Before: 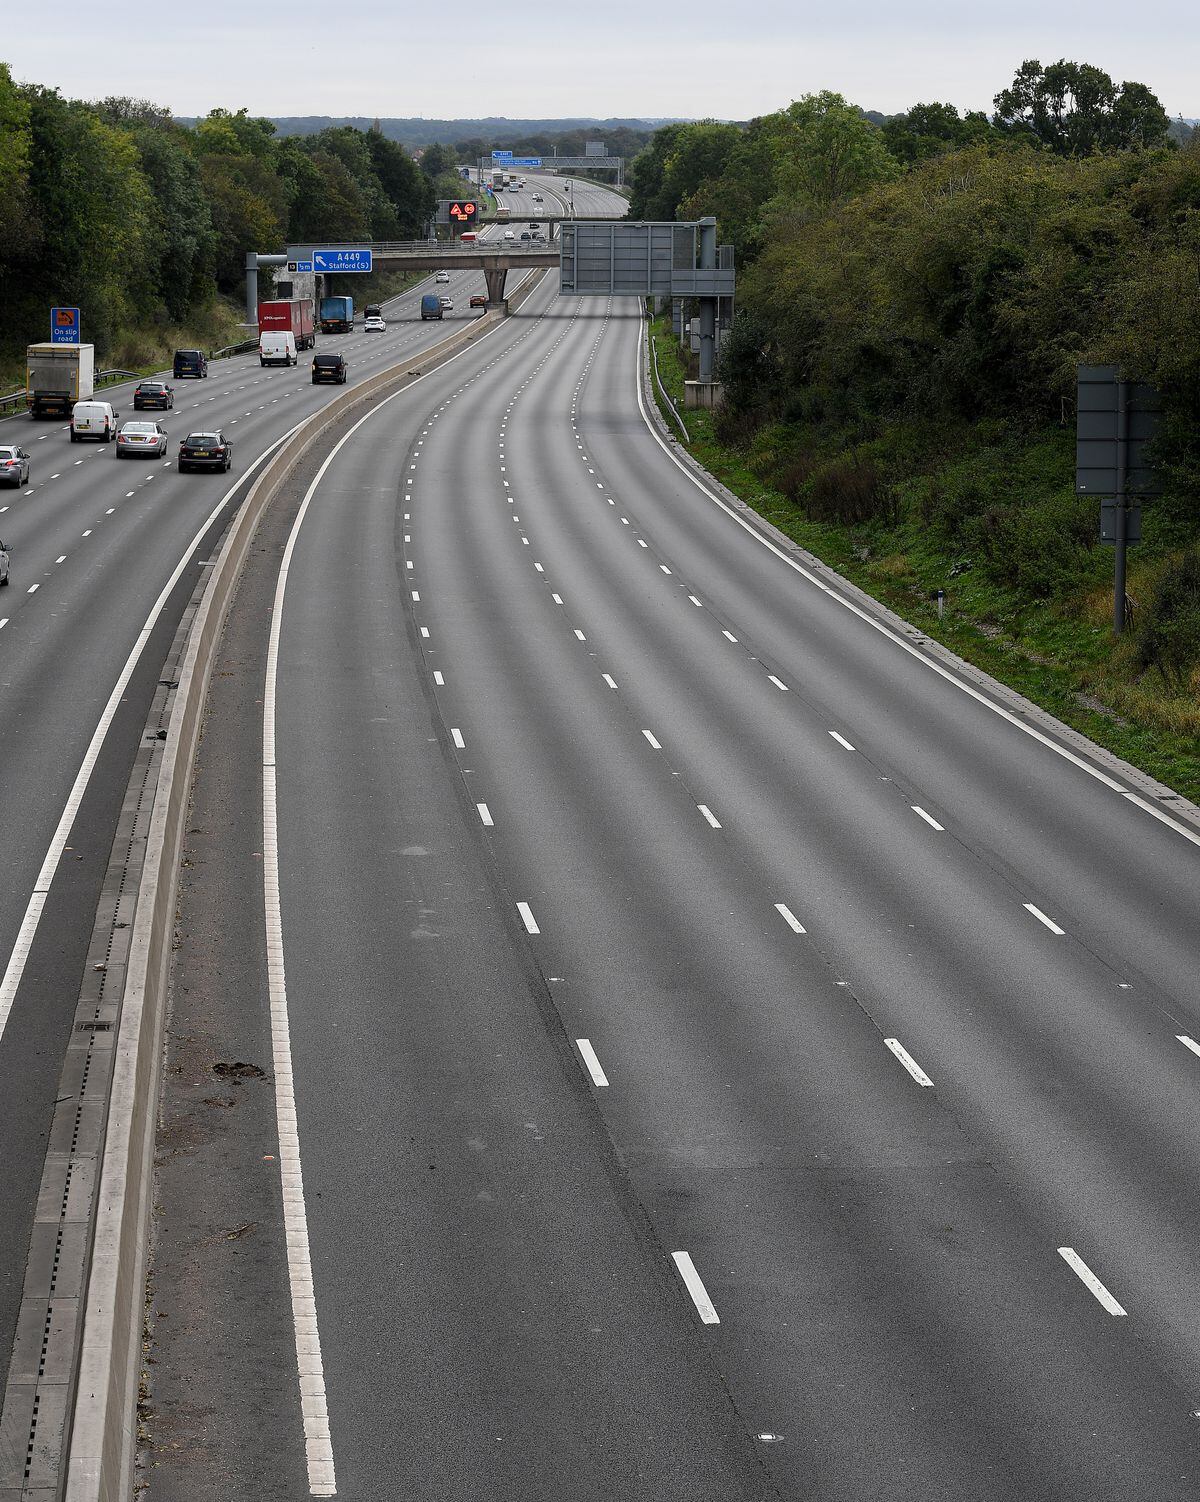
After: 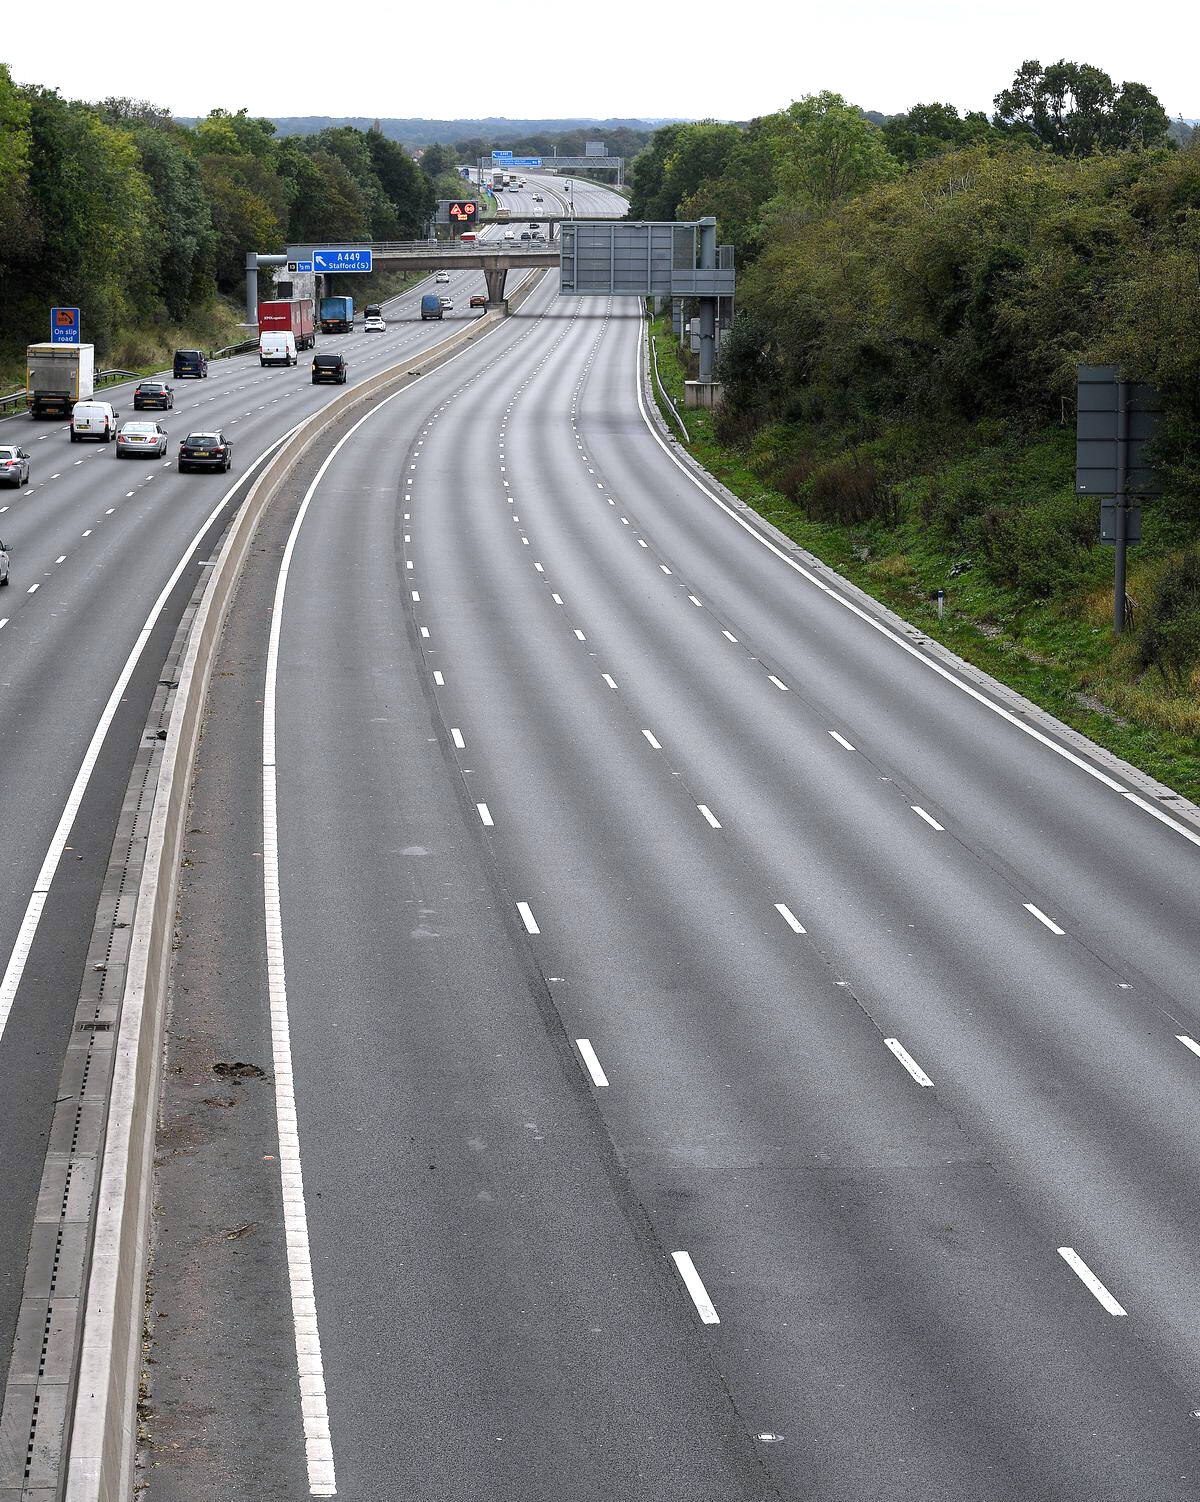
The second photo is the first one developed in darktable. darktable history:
exposure: black level correction 0, exposure 0.7 EV, compensate exposure bias true, compensate highlight preservation false
white balance: red 0.983, blue 1.036
